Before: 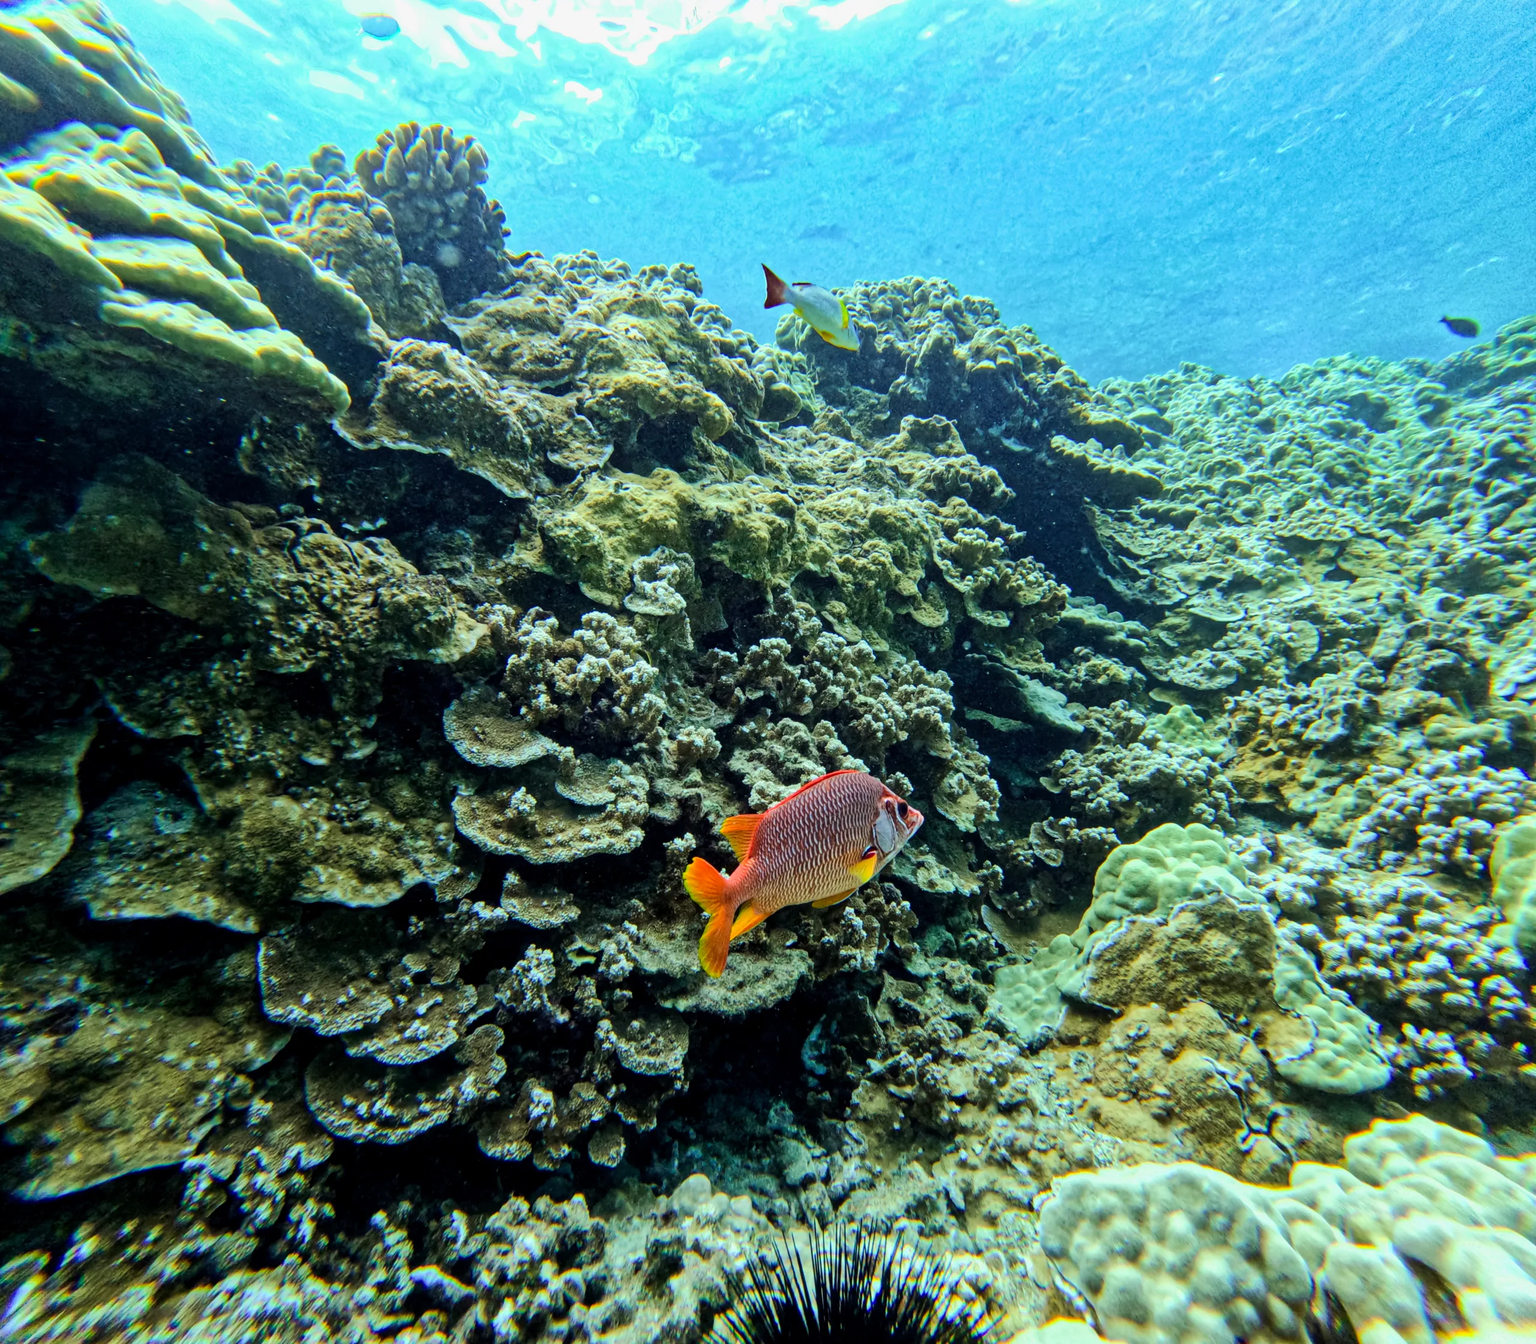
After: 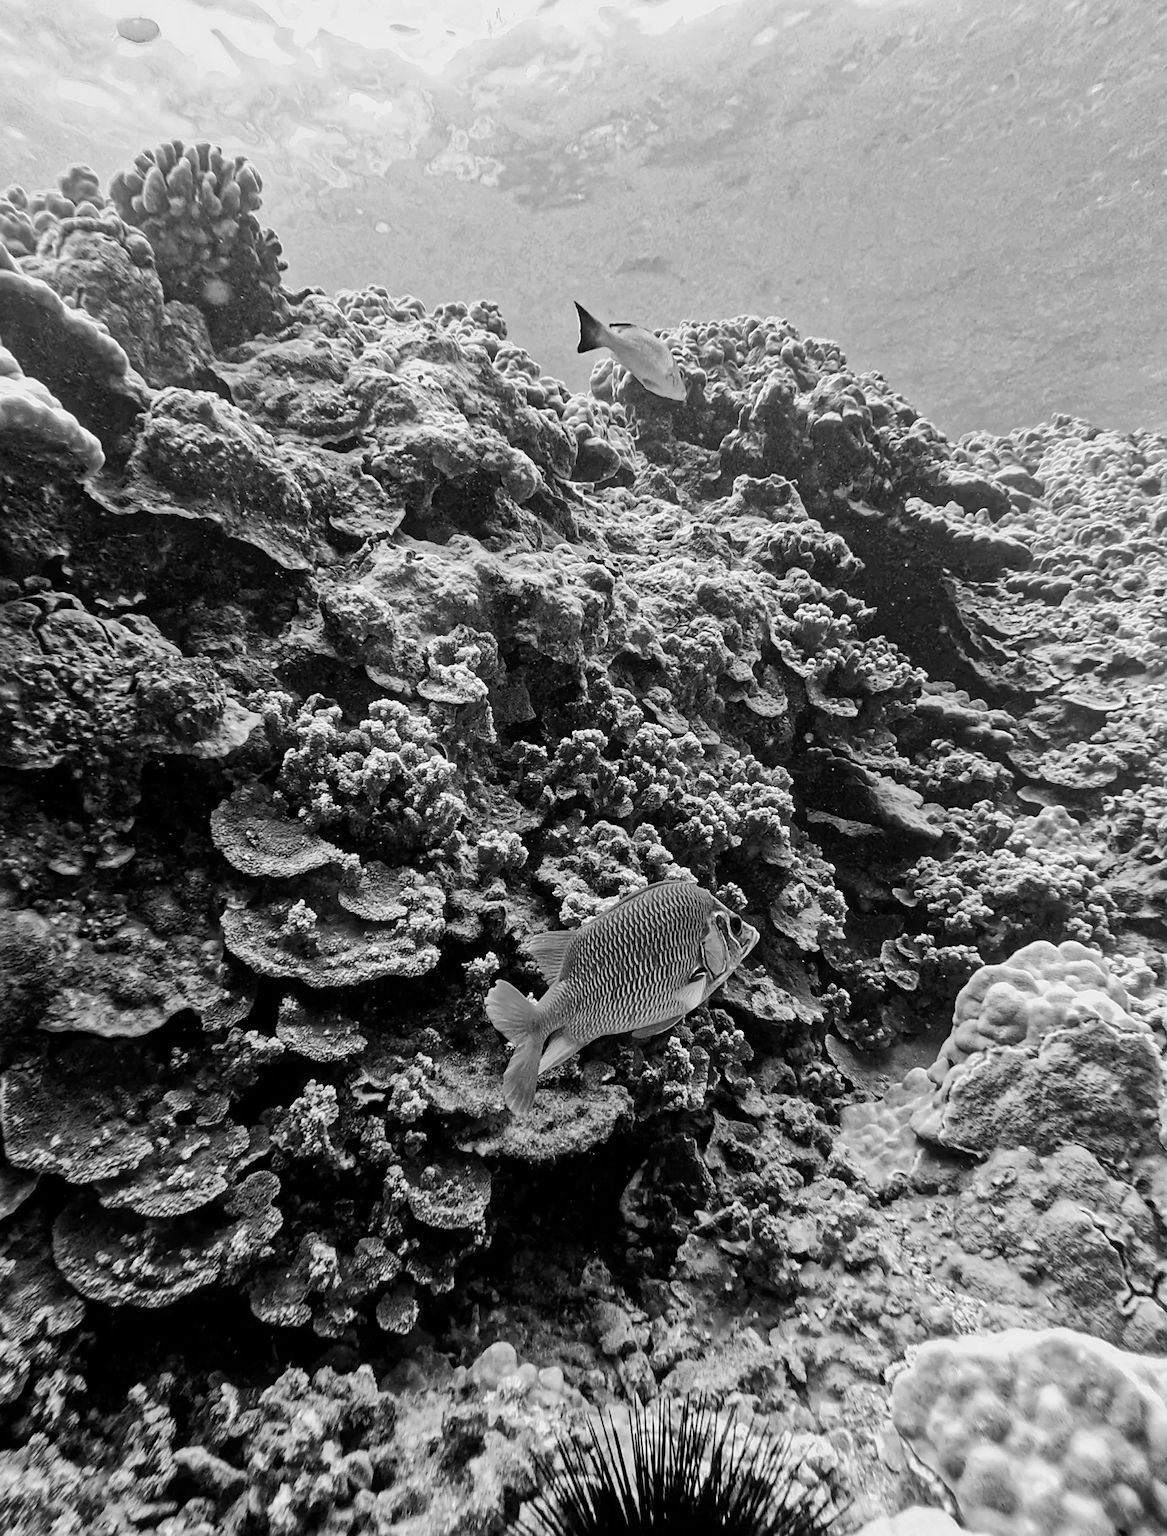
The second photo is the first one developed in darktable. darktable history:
crop: left 16.899%, right 16.556%
color balance rgb: shadows lift › chroma 11.71%, shadows lift › hue 133.46°, highlights gain › chroma 4%, highlights gain › hue 200.2°, perceptual saturation grading › global saturation 18.05%
sharpen: on, module defaults
monochrome: a -74.22, b 78.2
